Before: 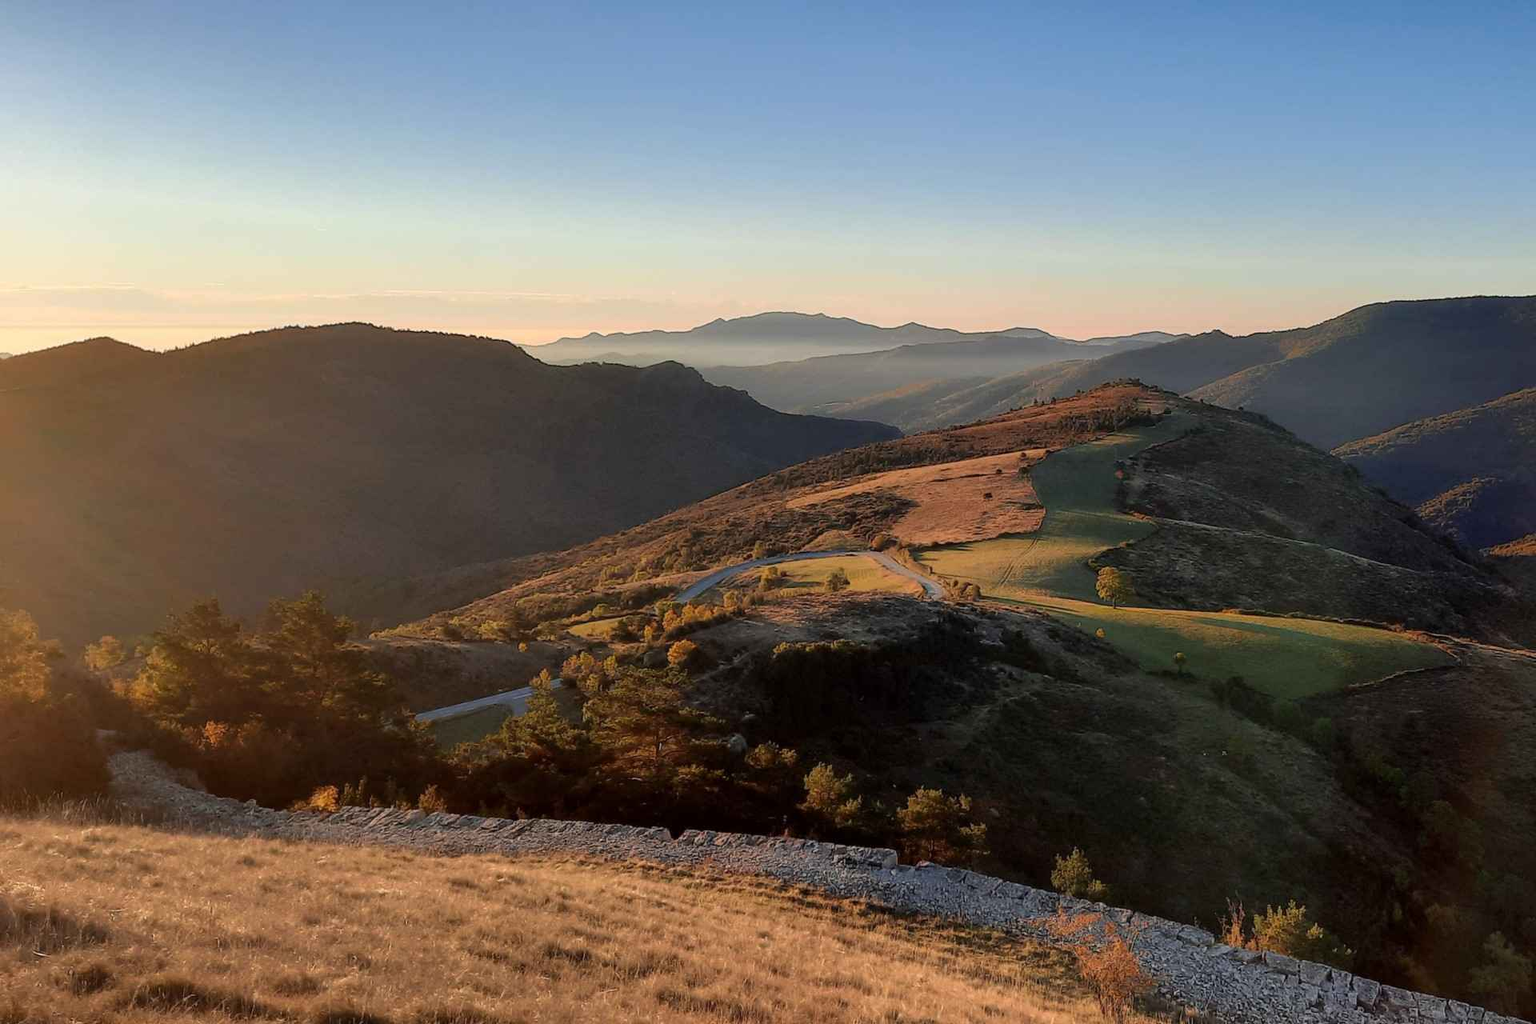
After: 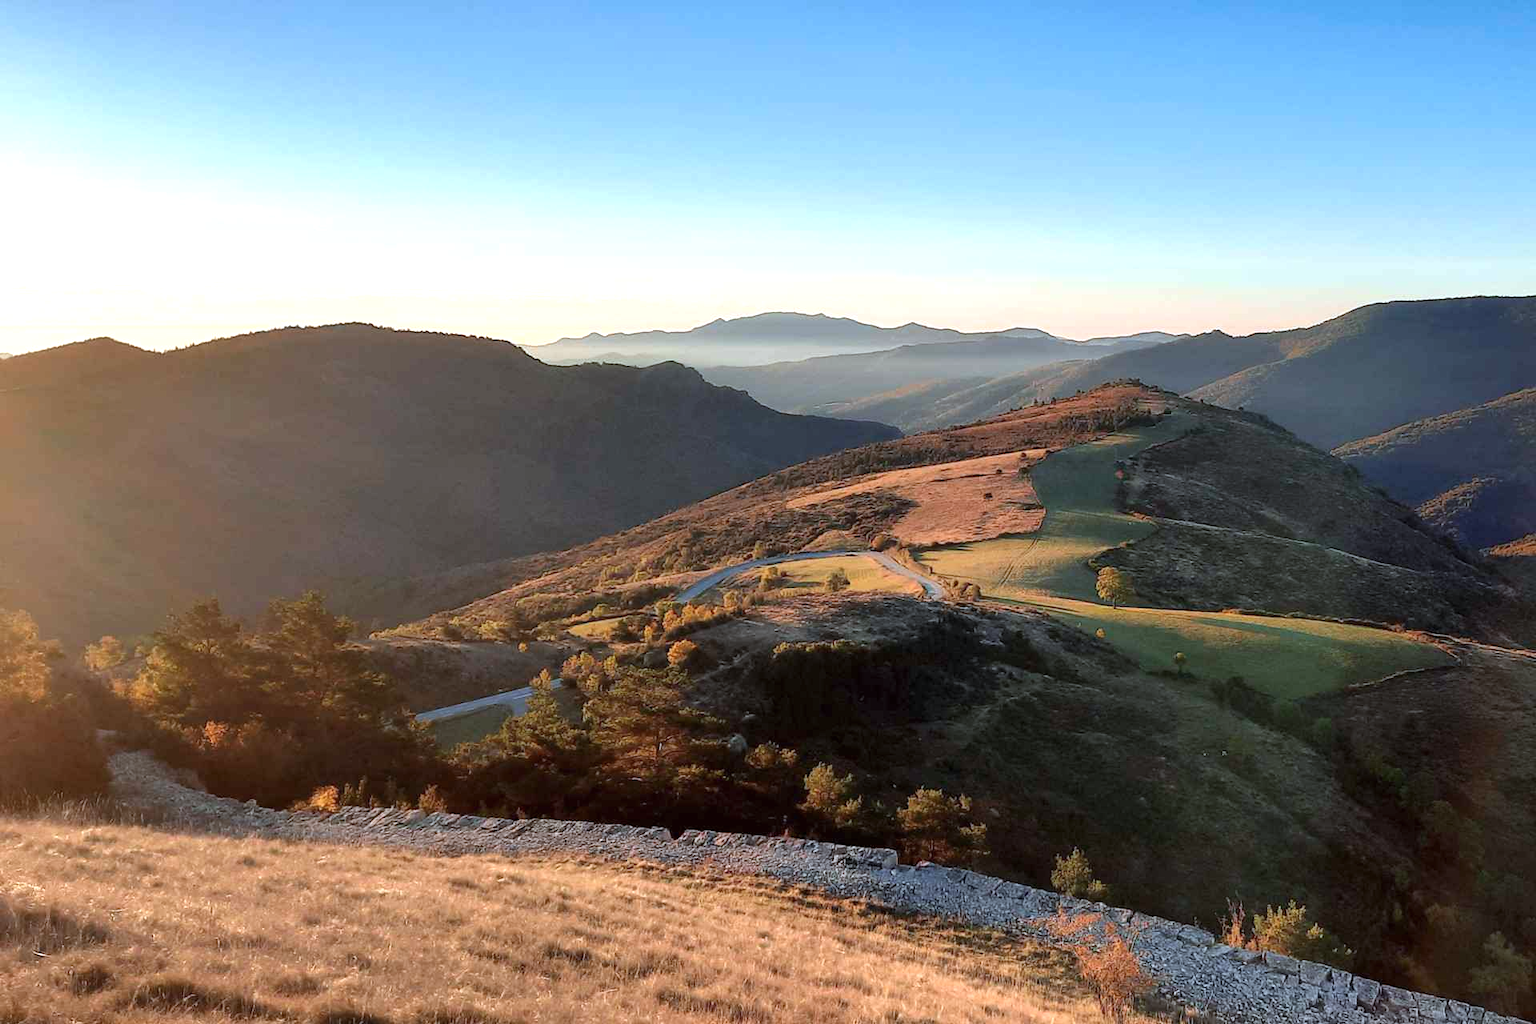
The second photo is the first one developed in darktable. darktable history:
color correction: highlights a* -4.18, highlights b* -10.81
exposure: black level correction 0, exposure 0.7 EV, compensate exposure bias true, compensate highlight preservation false
